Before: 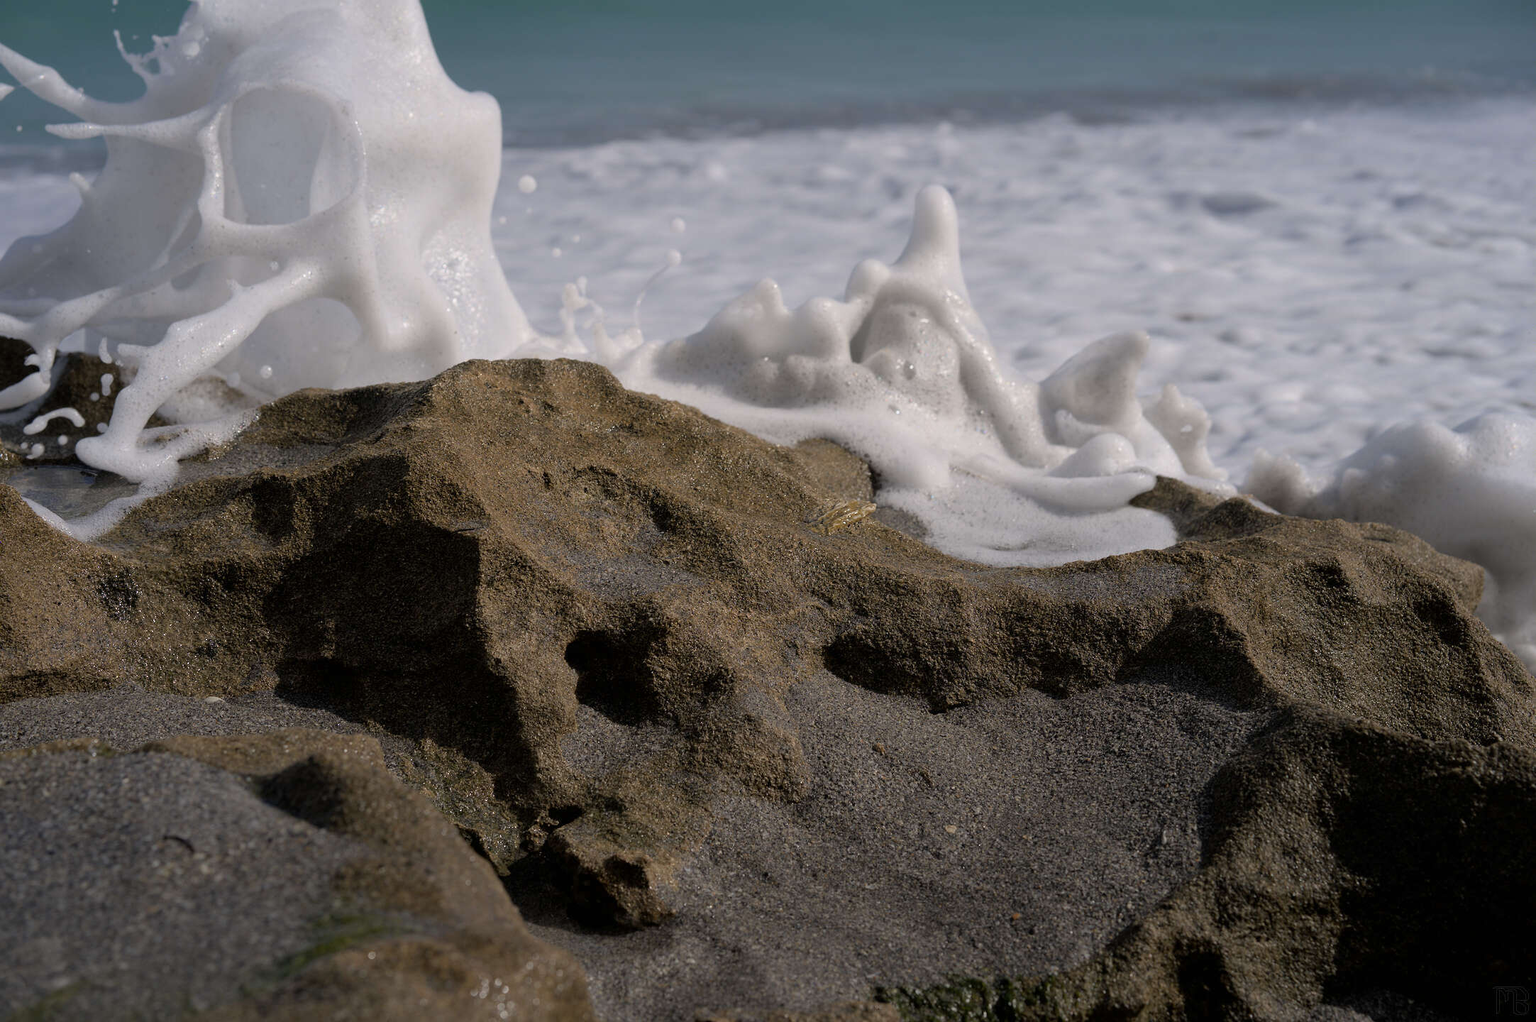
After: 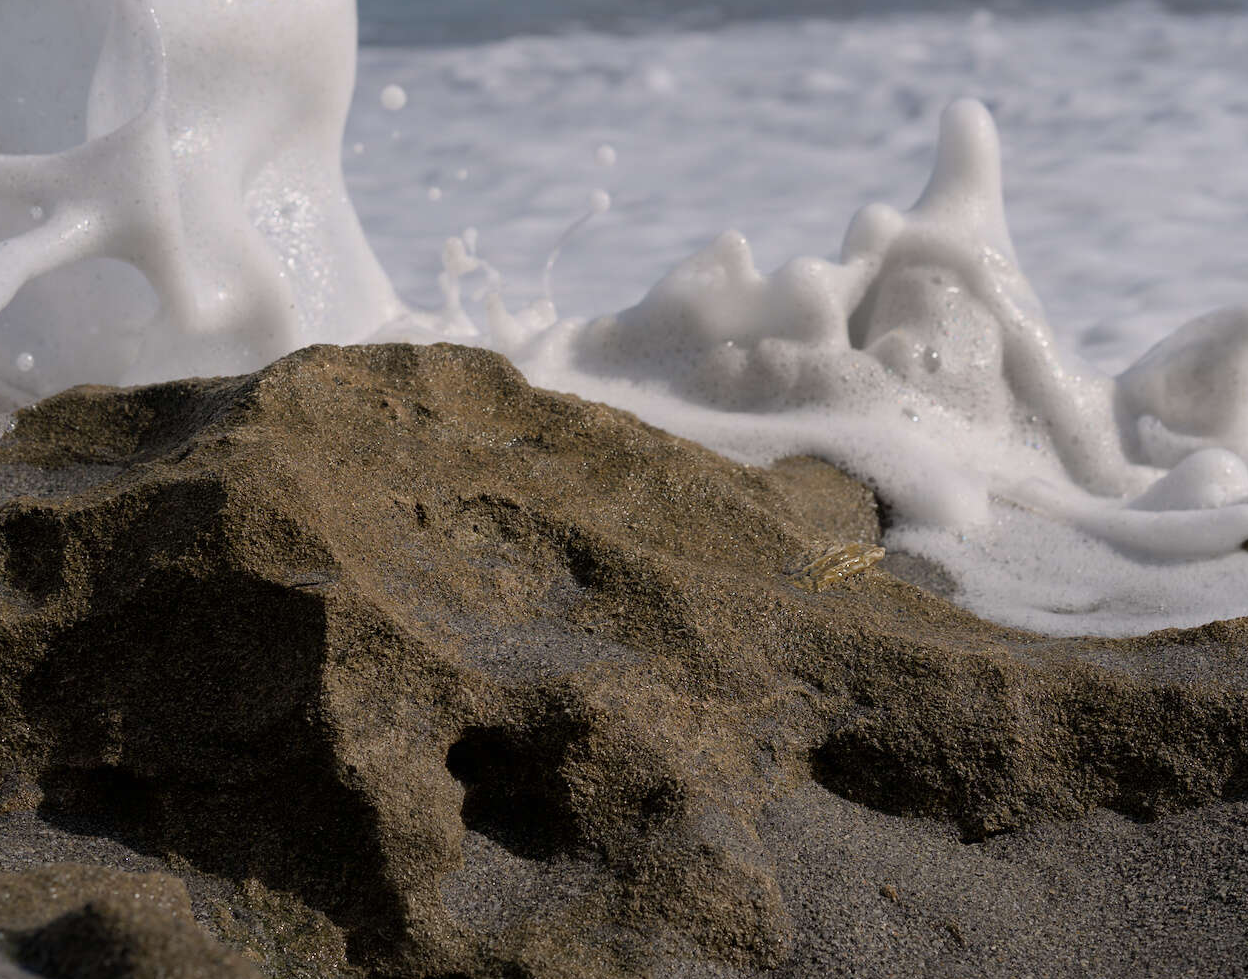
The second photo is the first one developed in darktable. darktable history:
crop: left 16.181%, top 11.271%, right 26.161%, bottom 20.705%
